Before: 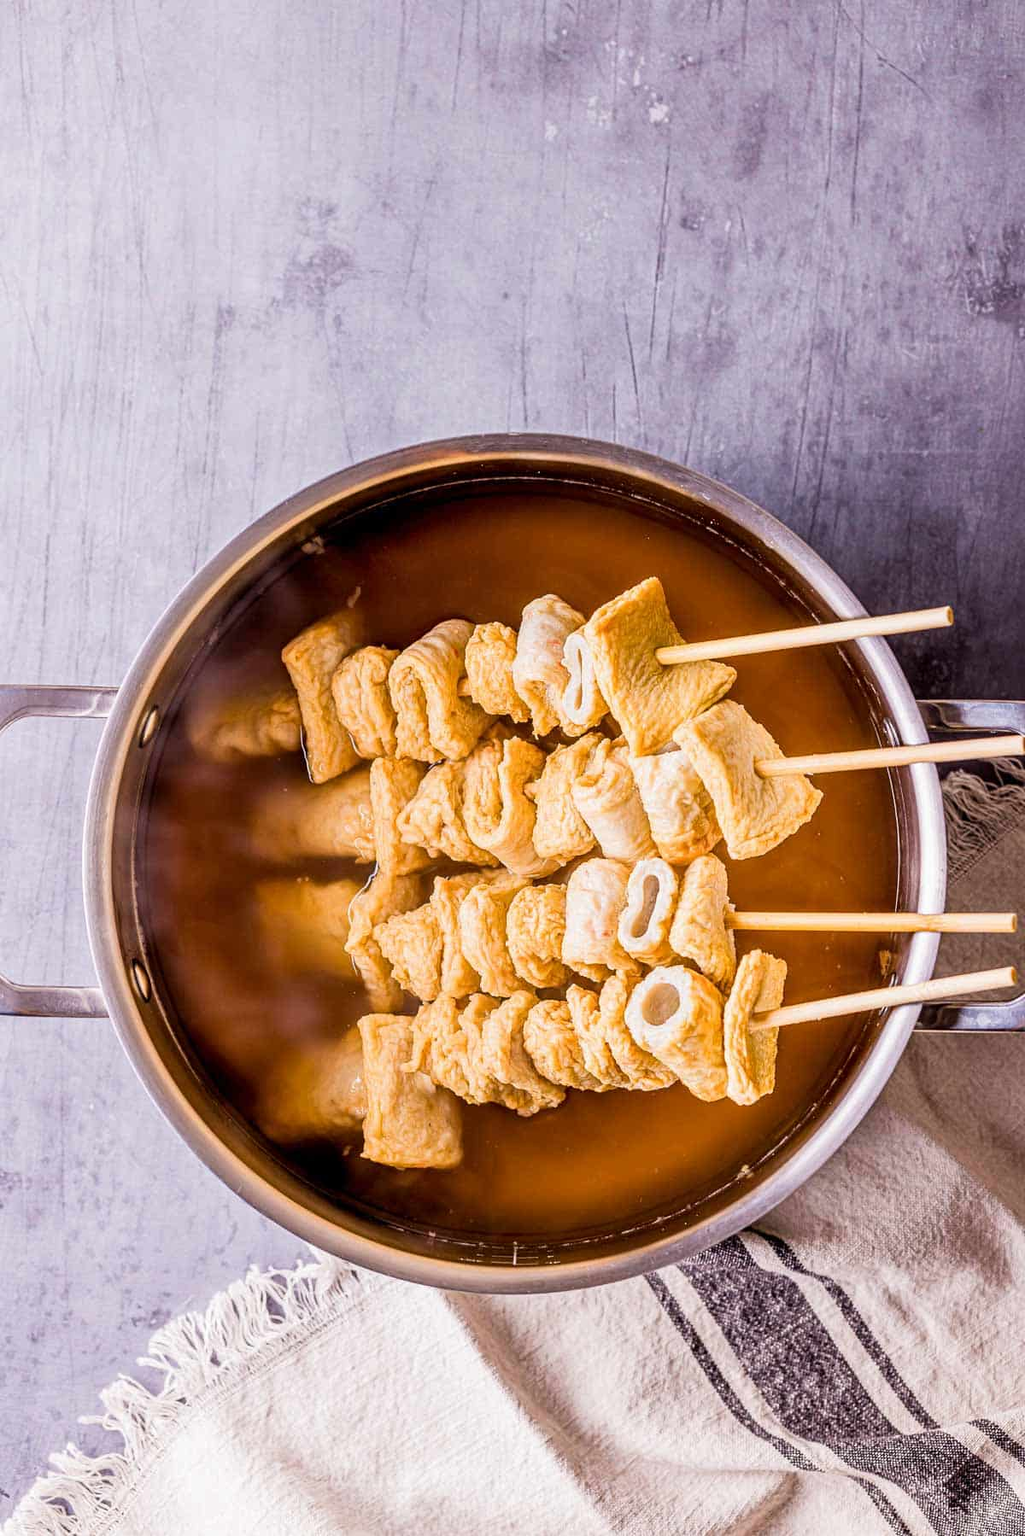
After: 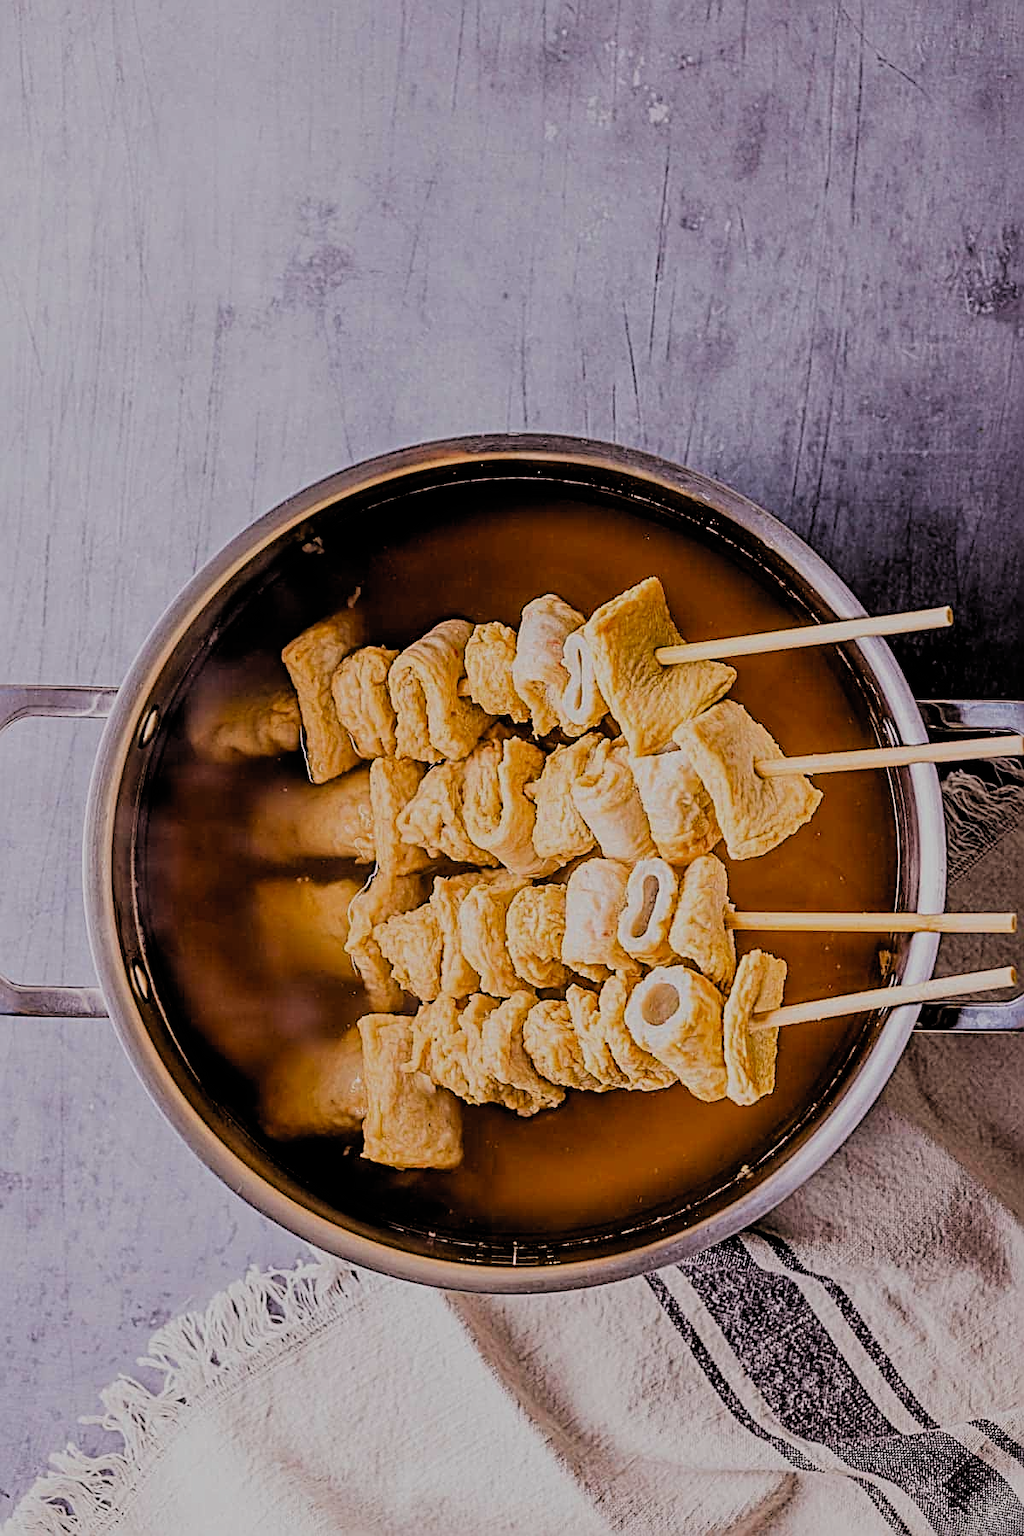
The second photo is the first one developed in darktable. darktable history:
exposure: exposure -0.582 EV, compensate highlight preservation false
filmic rgb: black relative exposure -4.58 EV, white relative exposure 4.8 EV, threshold 3 EV, hardness 2.36, latitude 36.07%, contrast 1.048, highlights saturation mix 1.32%, shadows ↔ highlights balance 1.25%, color science v4 (2020), enable highlight reconstruction true
sharpen: radius 3.025, amount 0.757
